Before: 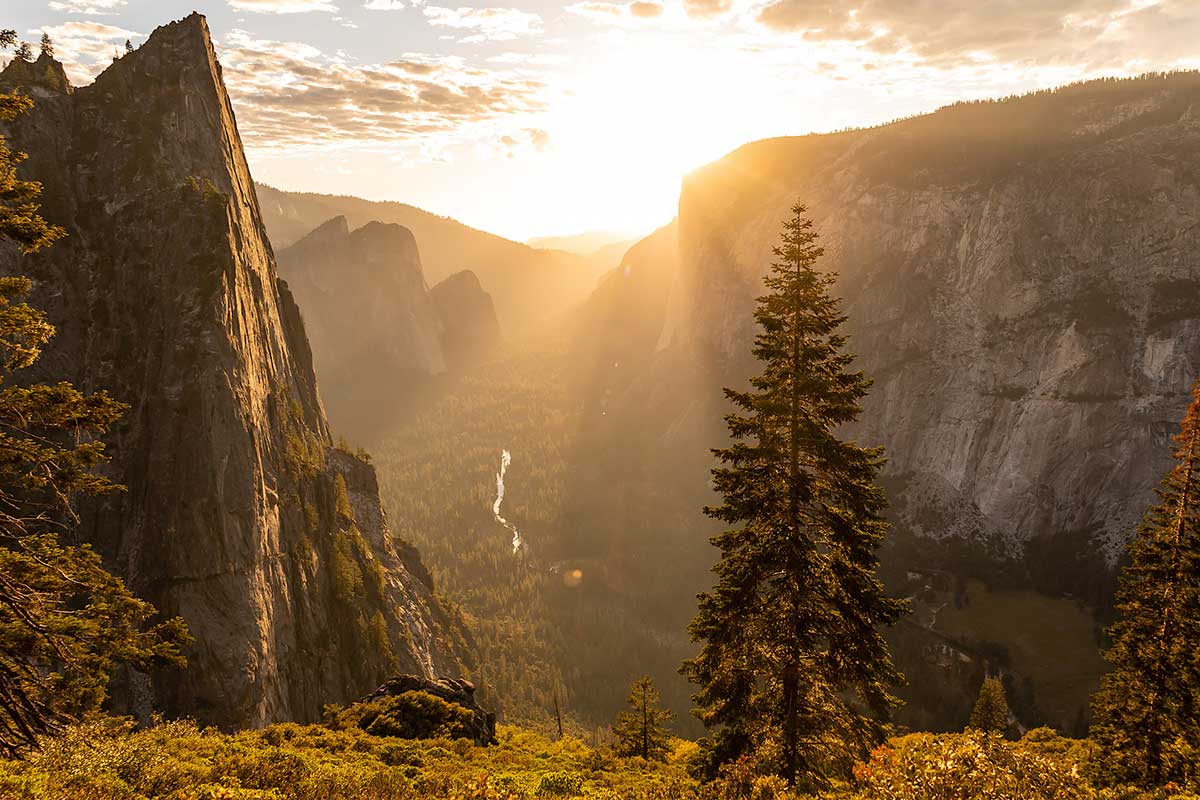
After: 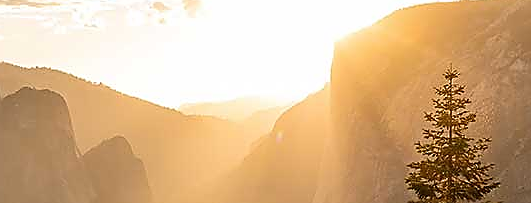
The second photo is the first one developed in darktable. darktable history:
crop: left 29.025%, top 16.782%, right 26.656%, bottom 57.735%
sharpen: radius 1.407, amount 1.244, threshold 0.633
